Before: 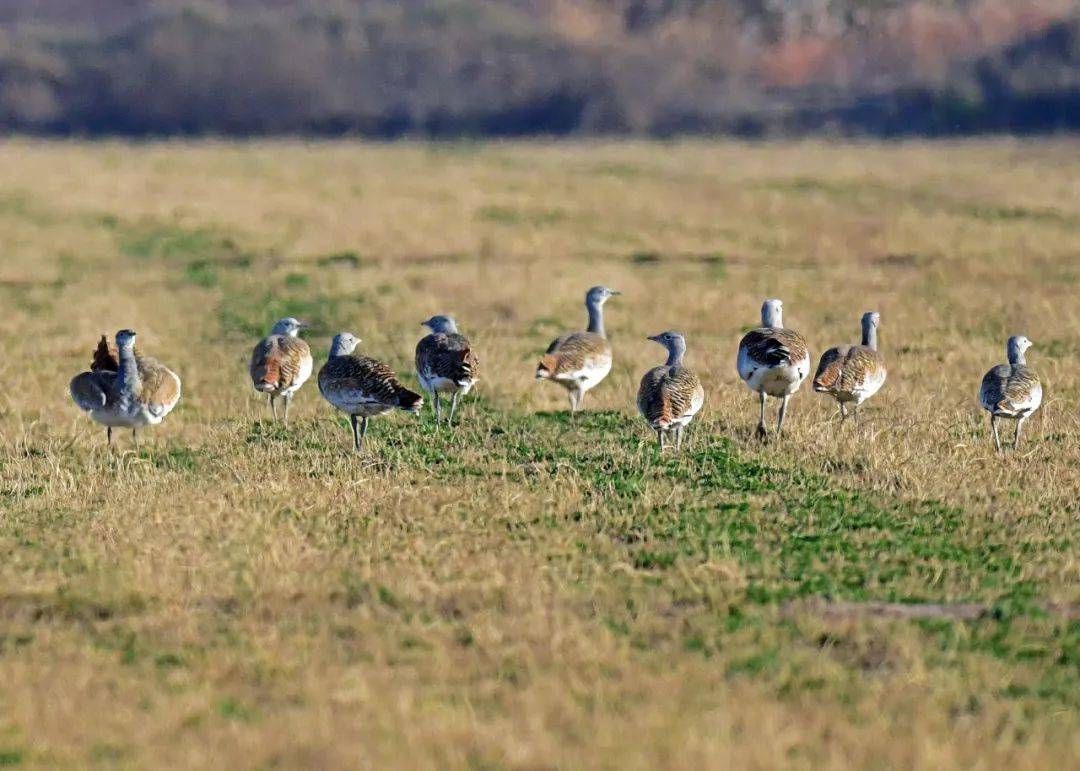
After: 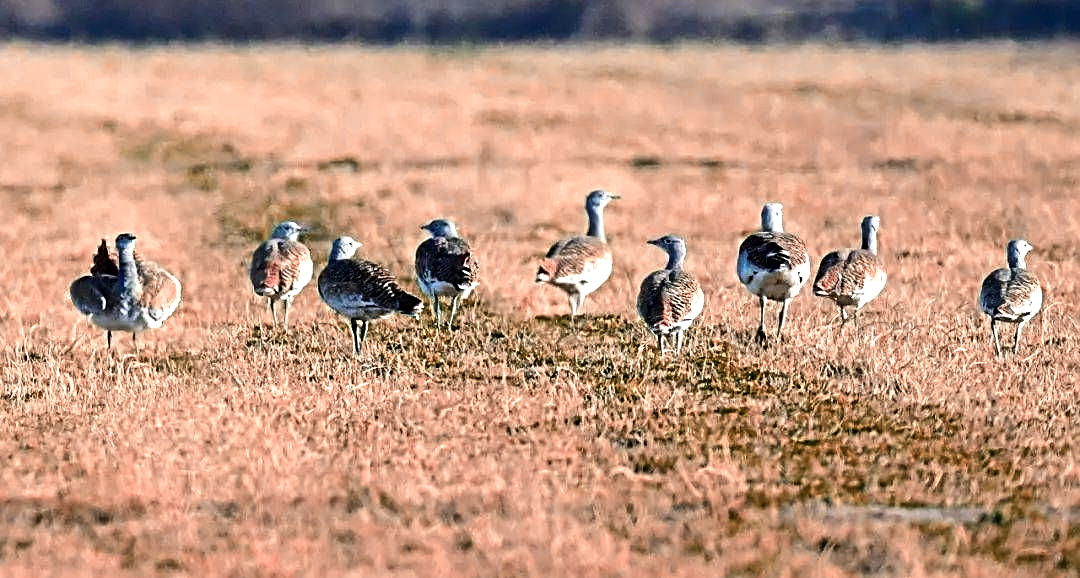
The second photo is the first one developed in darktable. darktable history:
crop and rotate: top 12.5%, bottom 12.5%
sharpen: on, module defaults
tone equalizer: -8 EV -0.75 EV, -7 EV -0.7 EV, -6 EV -0.6 EV, -5 EV -0.4 EV, -3 EV 0.4 EV, -2 EV 0.6 EV, -1 EV 0.7 EV, +0 EV 0.75 EV, edges refinement/feathering 500, mask exposure compensation -1.57 EV, preserve details no
exposure: exposure 0.081 EV, compensate highlight preservation false
color zones: curves: ch2 [(0, 0.488) (0.143, 0.417) (0.286, 0.212) (0.429, 0.179) (0.571, 0.154) (0.714, 0.415) (0.857, 0.495) (1, 0.488)]
